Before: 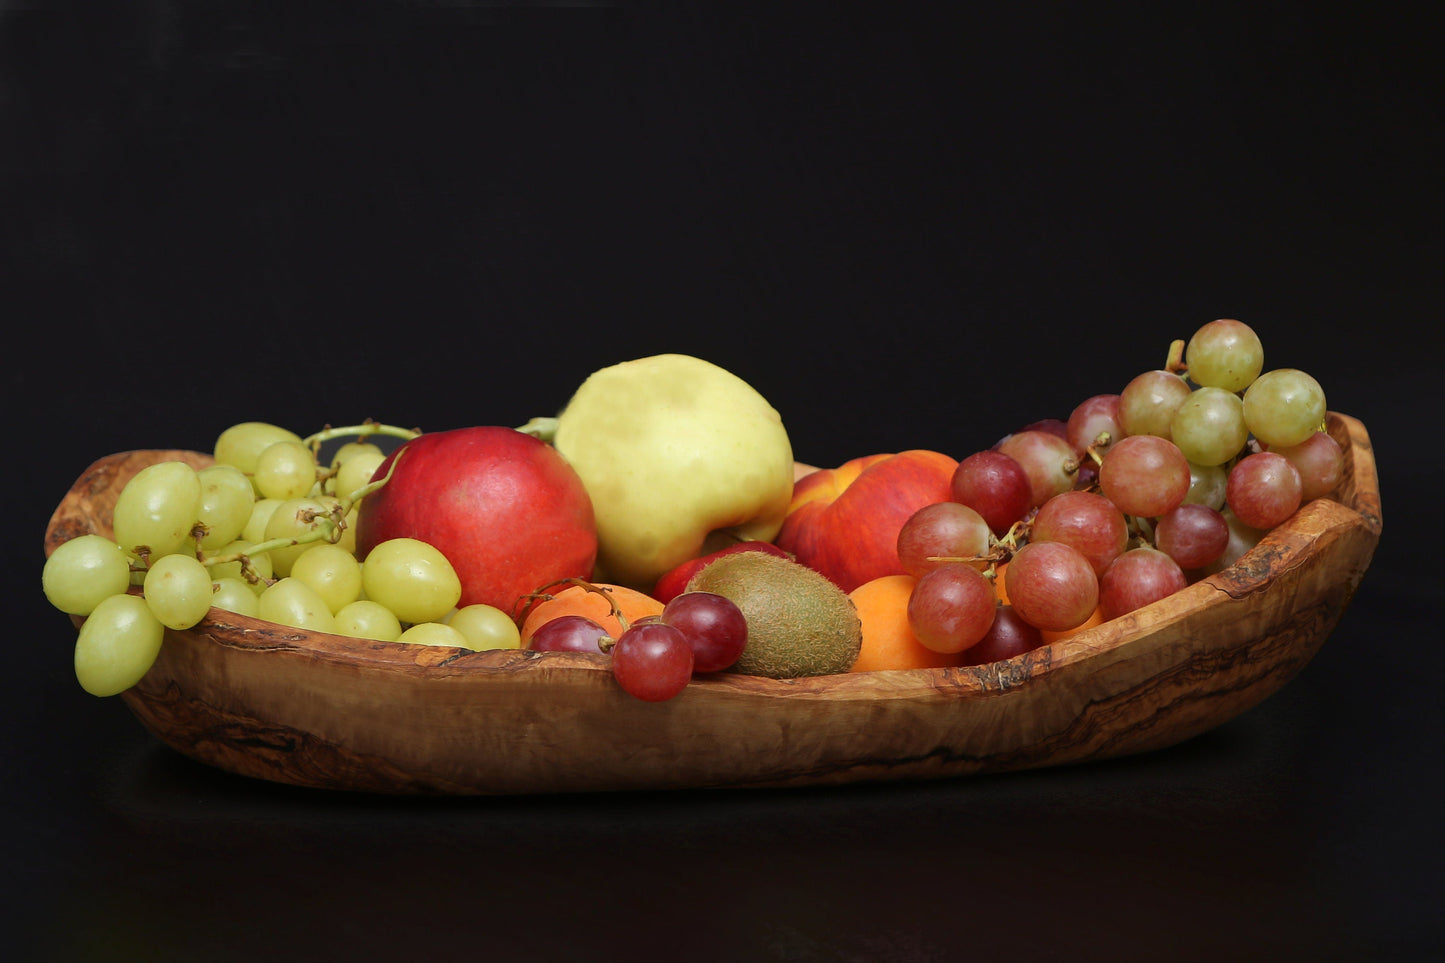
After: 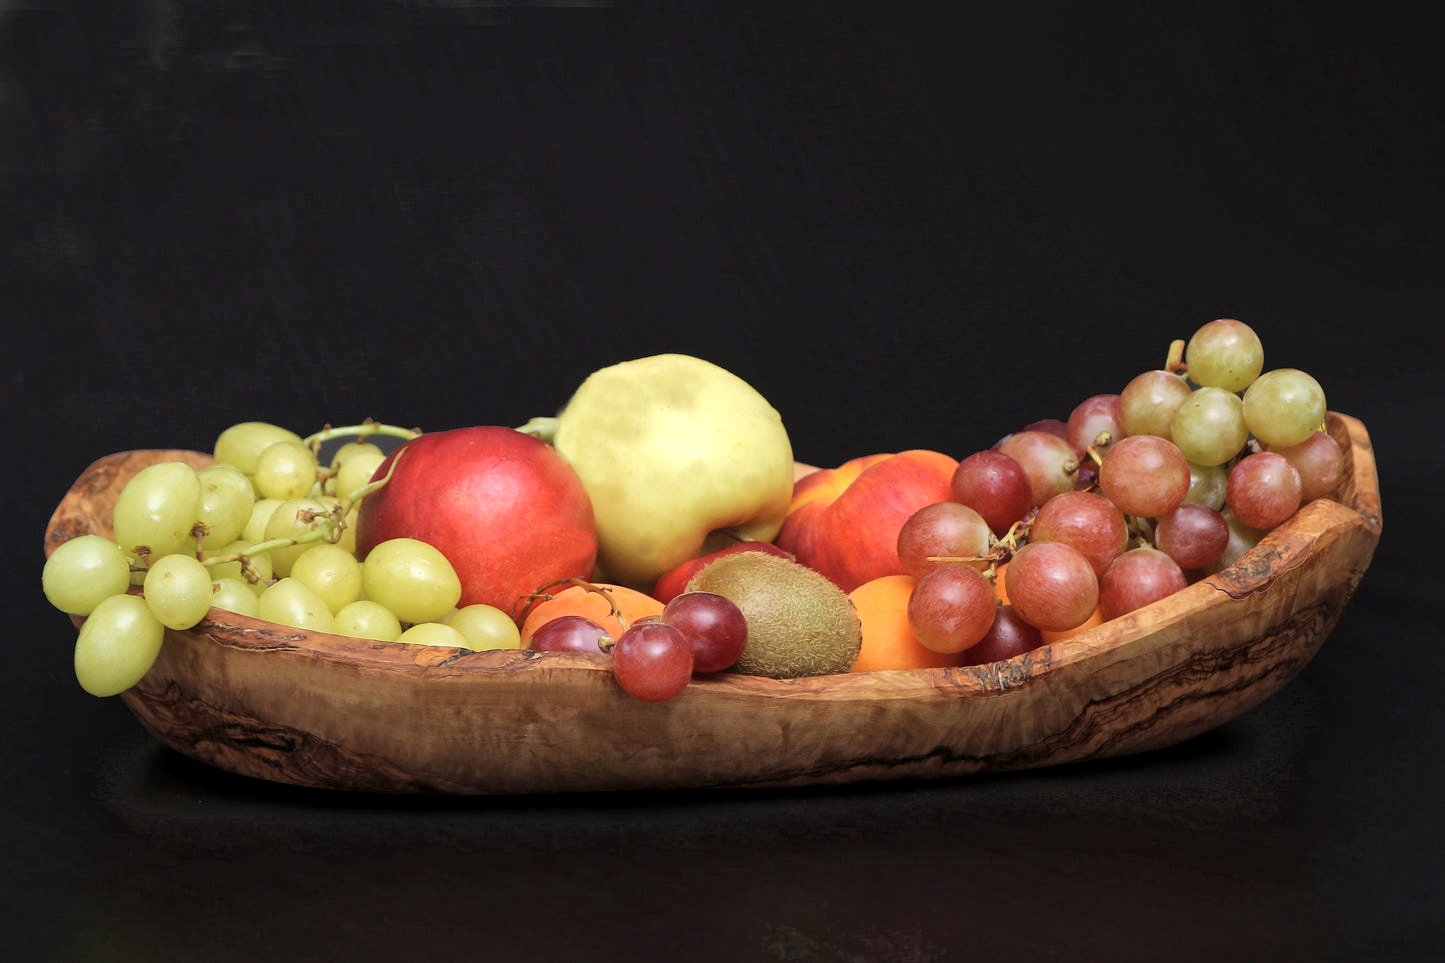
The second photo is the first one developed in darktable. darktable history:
global tonemap: drago (1, 100), detail 1
white balance: red 1.009, blue 1.027
